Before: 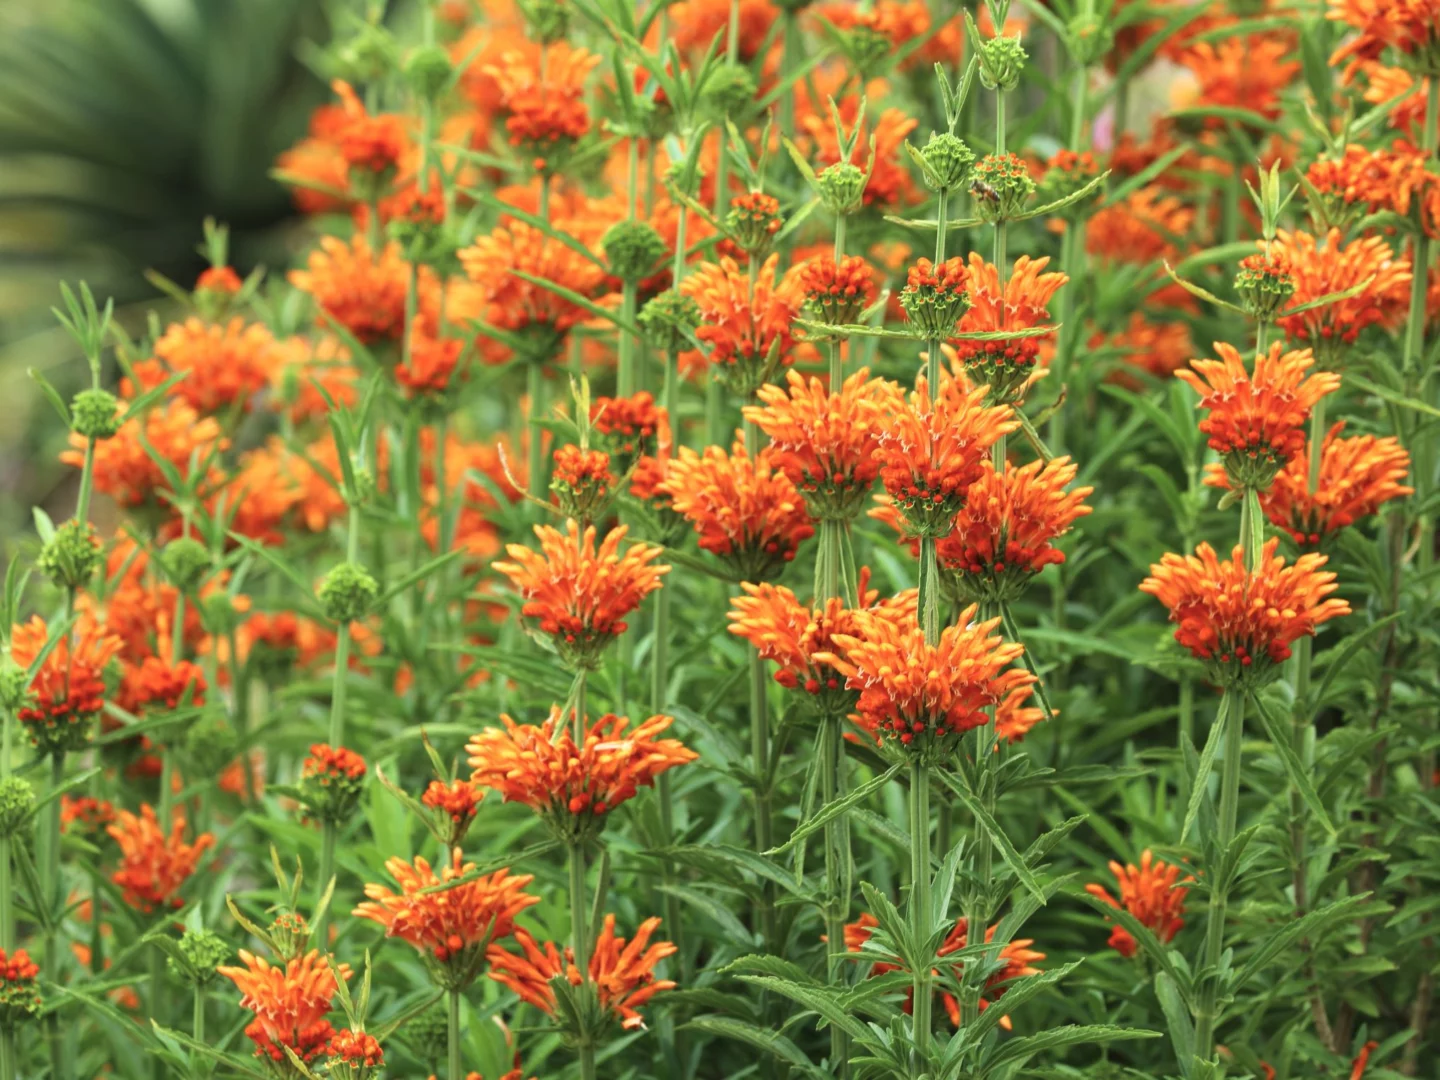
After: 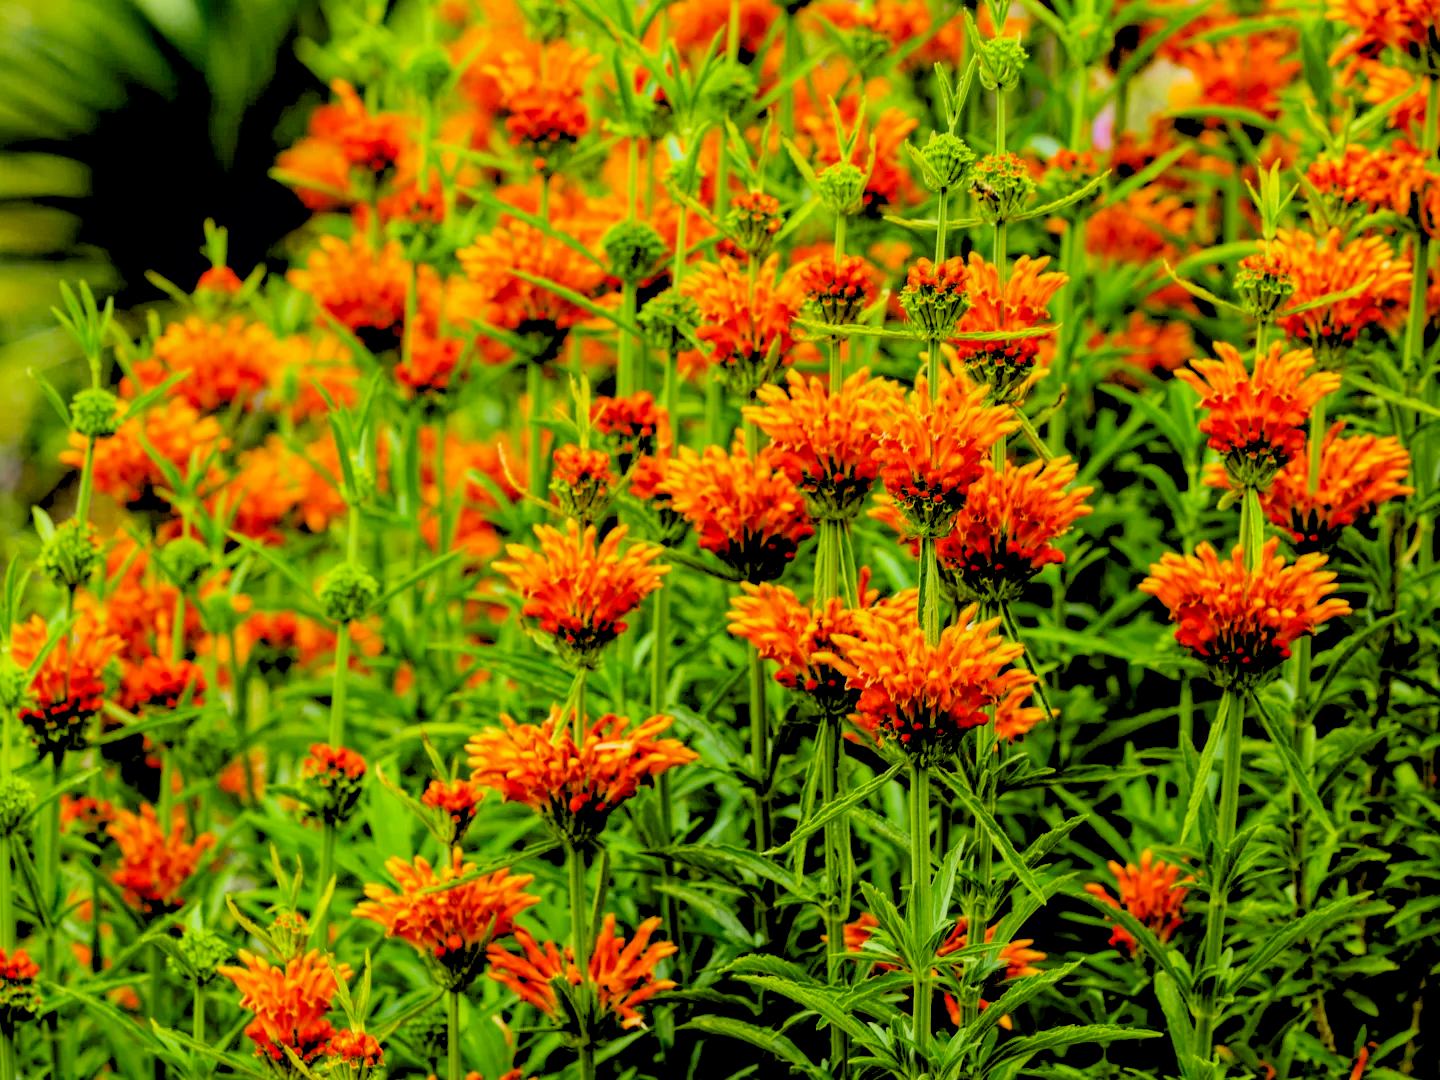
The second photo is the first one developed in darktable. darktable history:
rgb levels: levels [[0.029, 0.461, 0.922], [0, 0.5, 1], [0, 0.5, 1]]
filmic rgb: black relative exposure -7.15 EV, white relative exposure 5.36 EV, hardness 3.02, color science v6 (2022)
local contrast: on, module defaults
exposure: black level correction 0.031, exposure 0.304 EV, compensate highlight preservation false
color contrast: green-magenta contrast 1.12, blue-yellow contrast 1.95, unbound 0
haze removal: adaptive false
